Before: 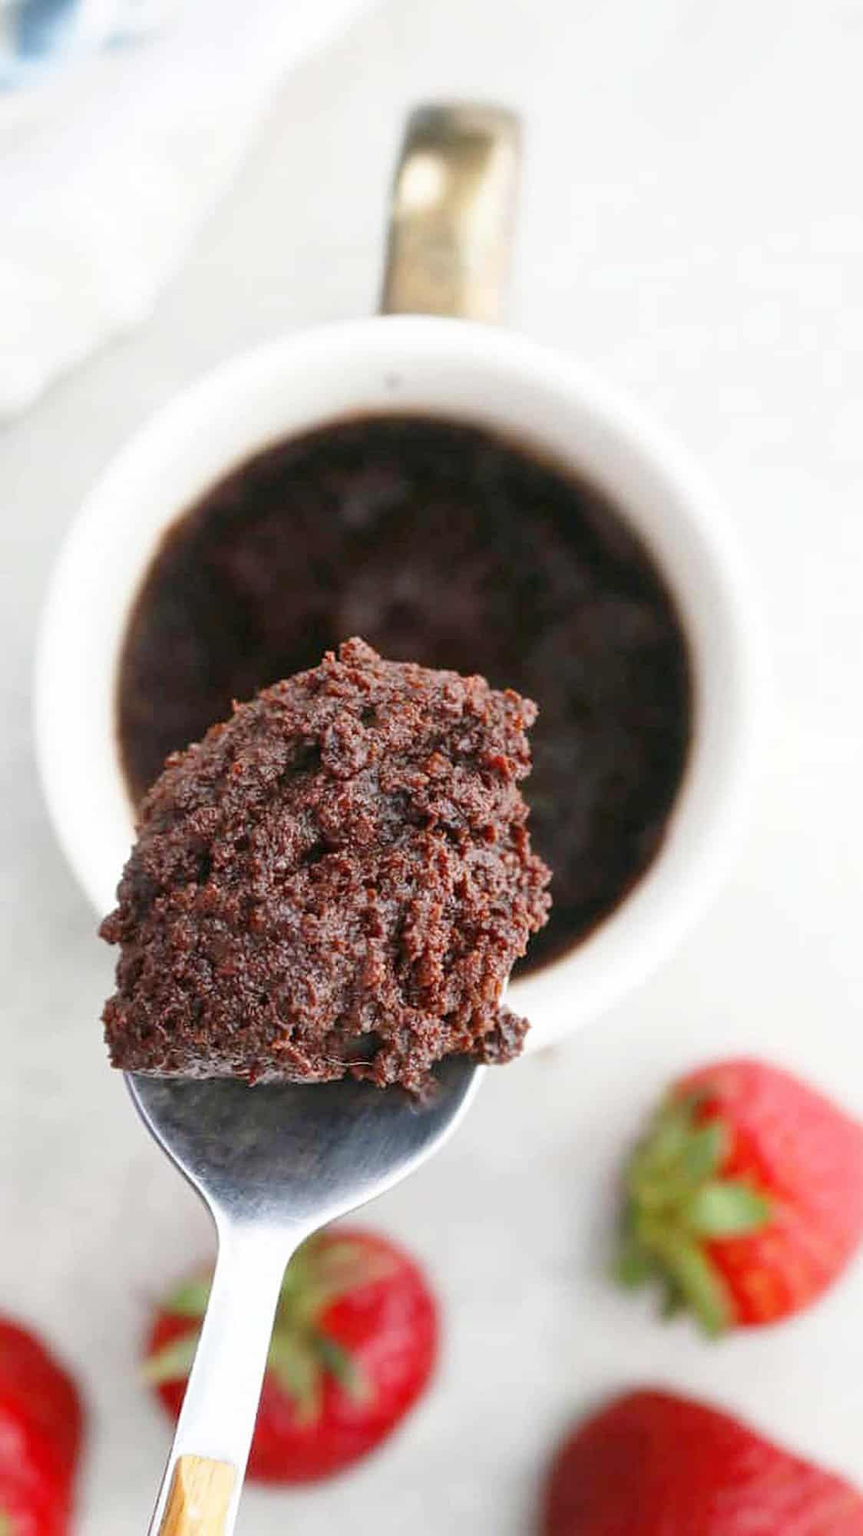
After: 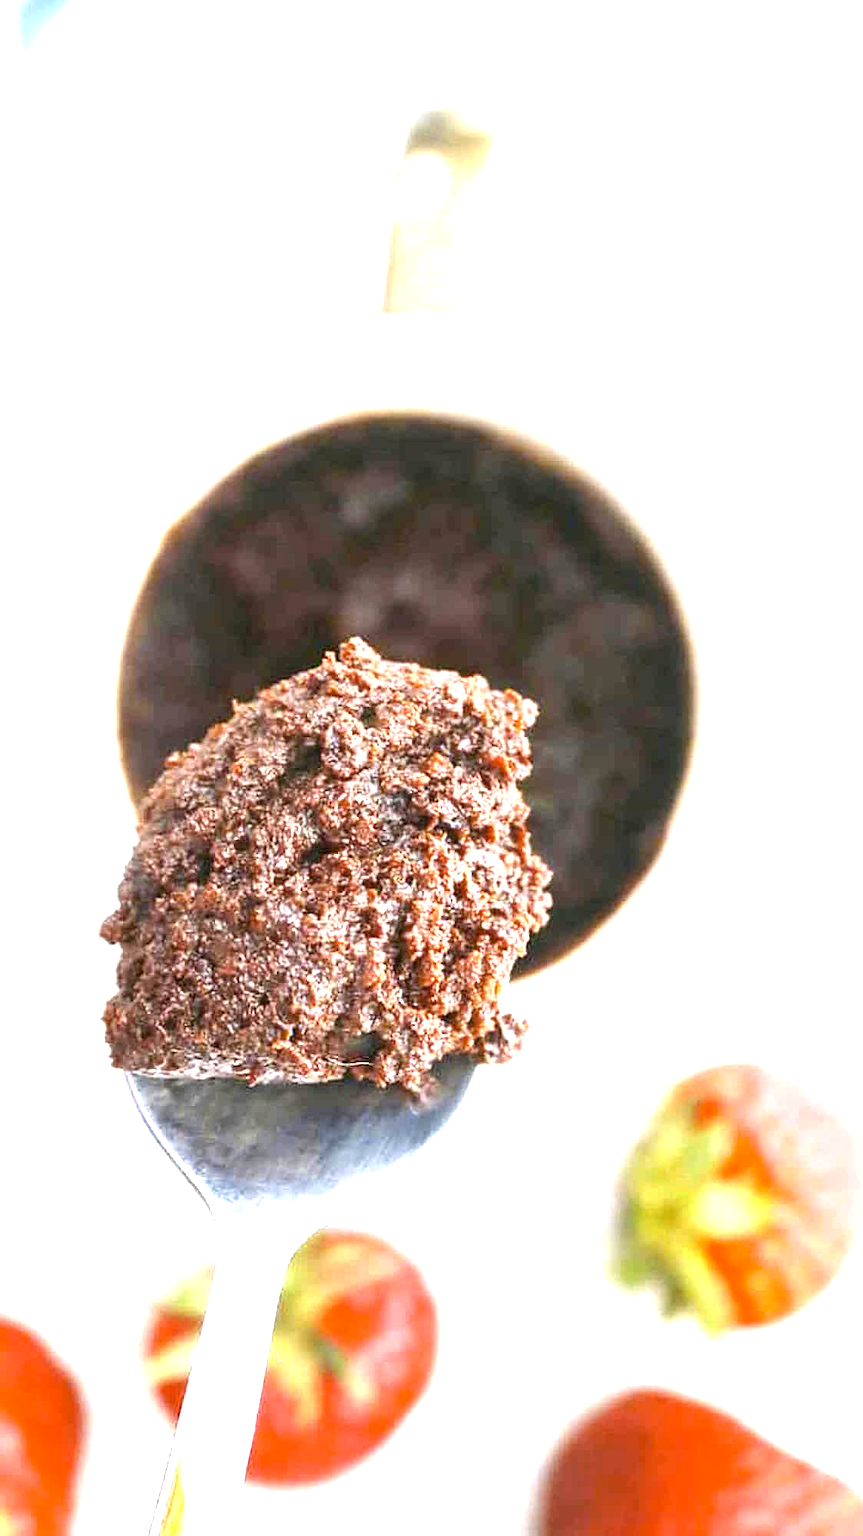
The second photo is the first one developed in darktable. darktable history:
color contrast: green-magenta contrast 0.8, blue-yellow contrast 1.1, unbound 0
exposure: black level correction 0, exposure 1.75 EV, compensate exposure bias true, compensate highlight preservation false
